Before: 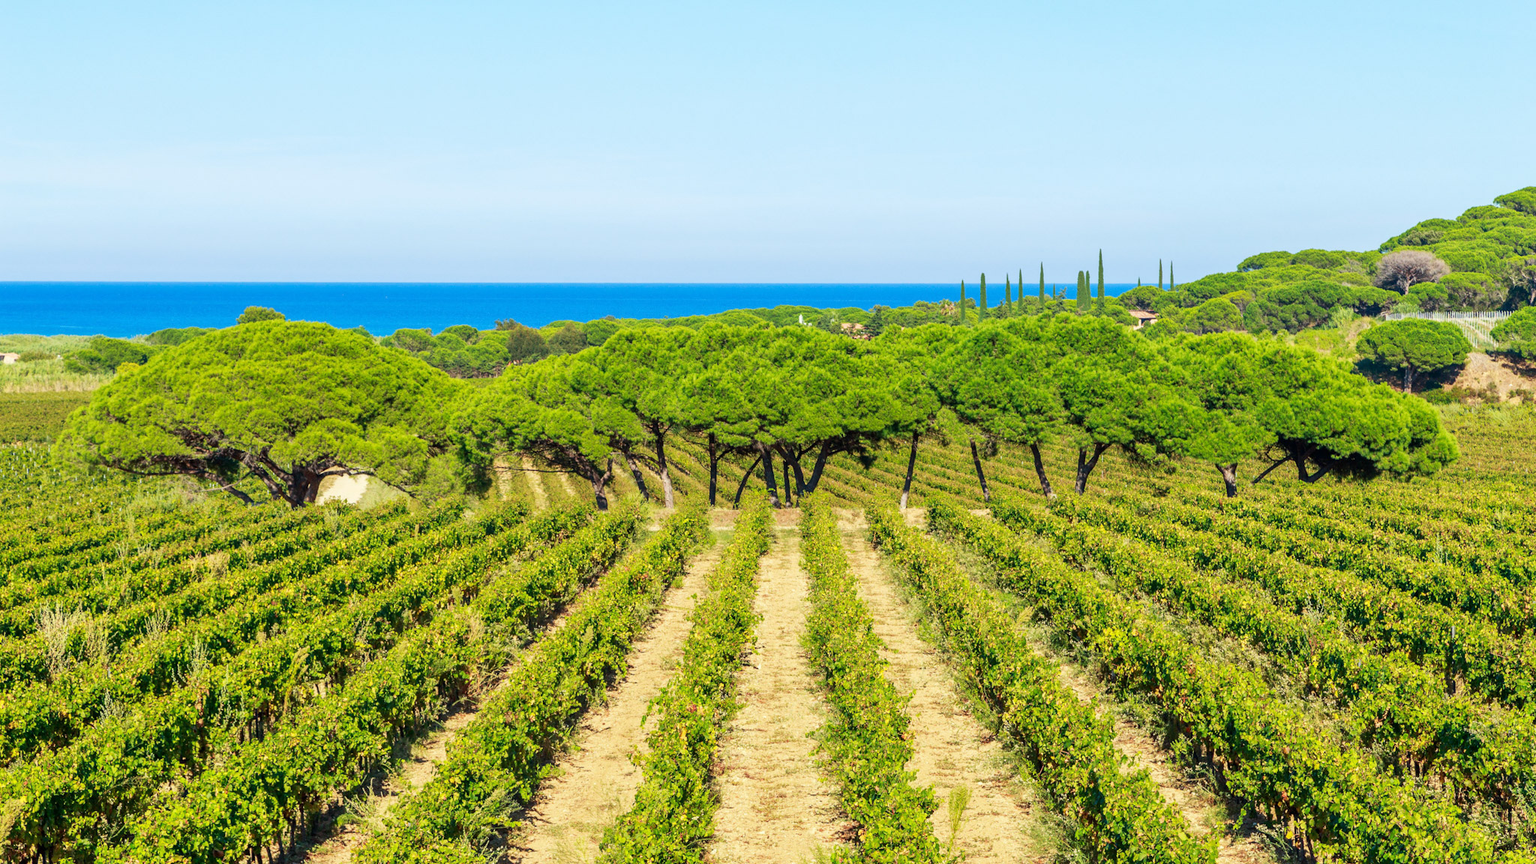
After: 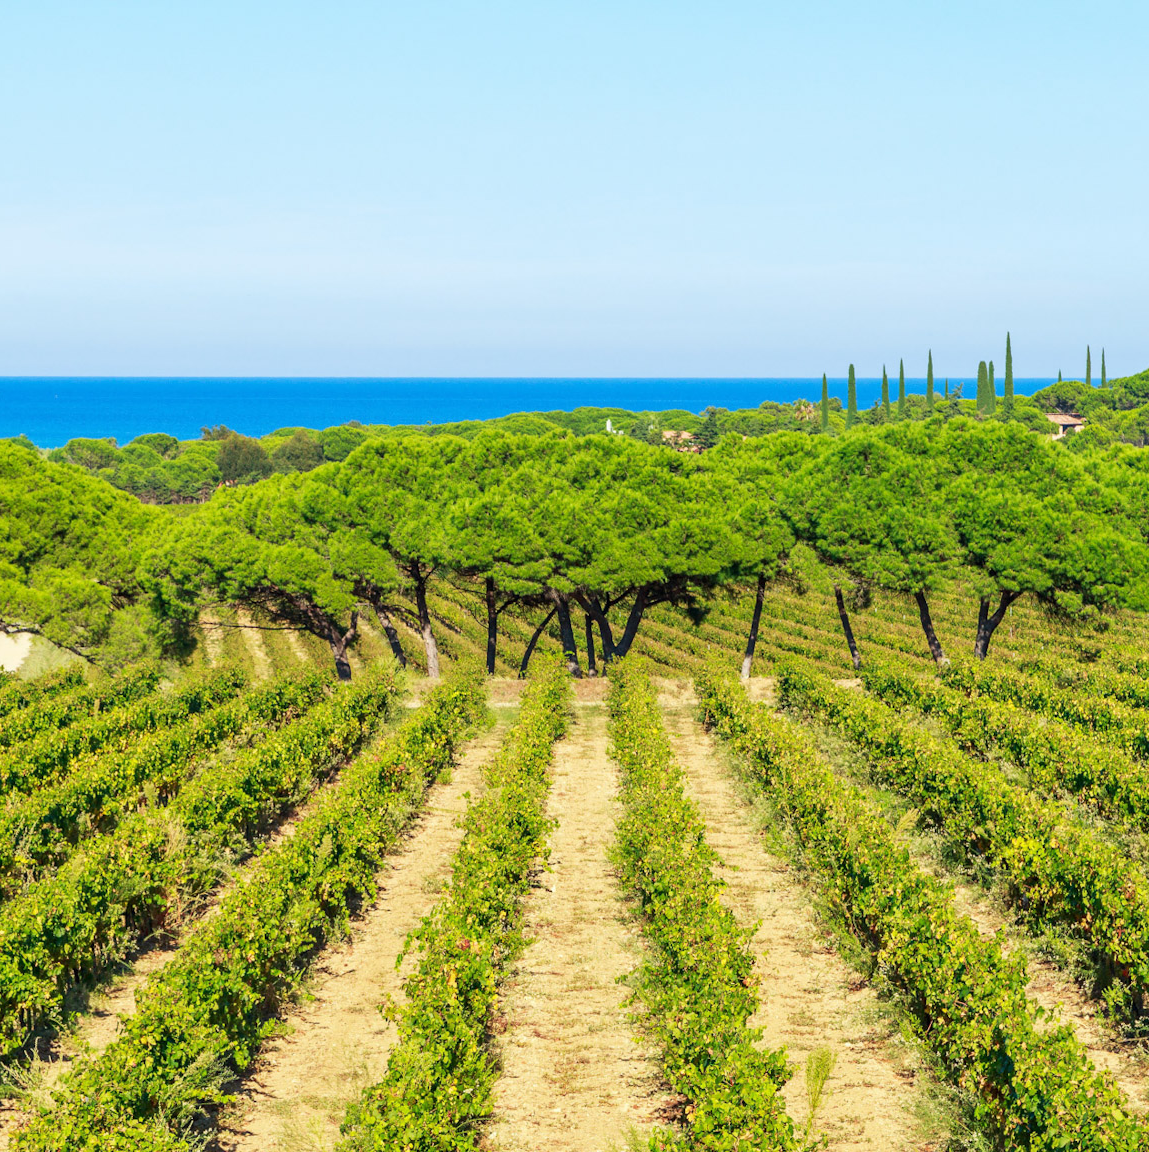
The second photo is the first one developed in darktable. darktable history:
crop and rotate: left 22.443%, right 21.441%
